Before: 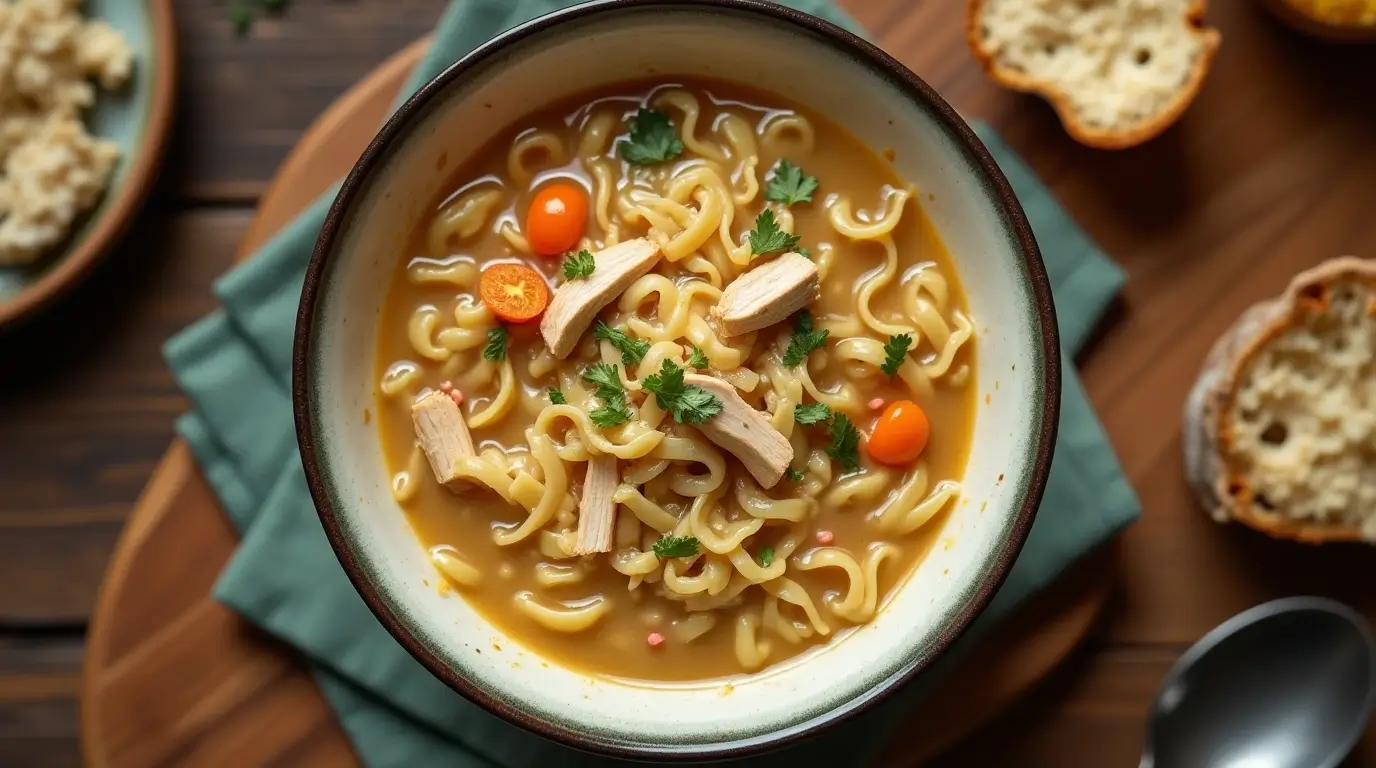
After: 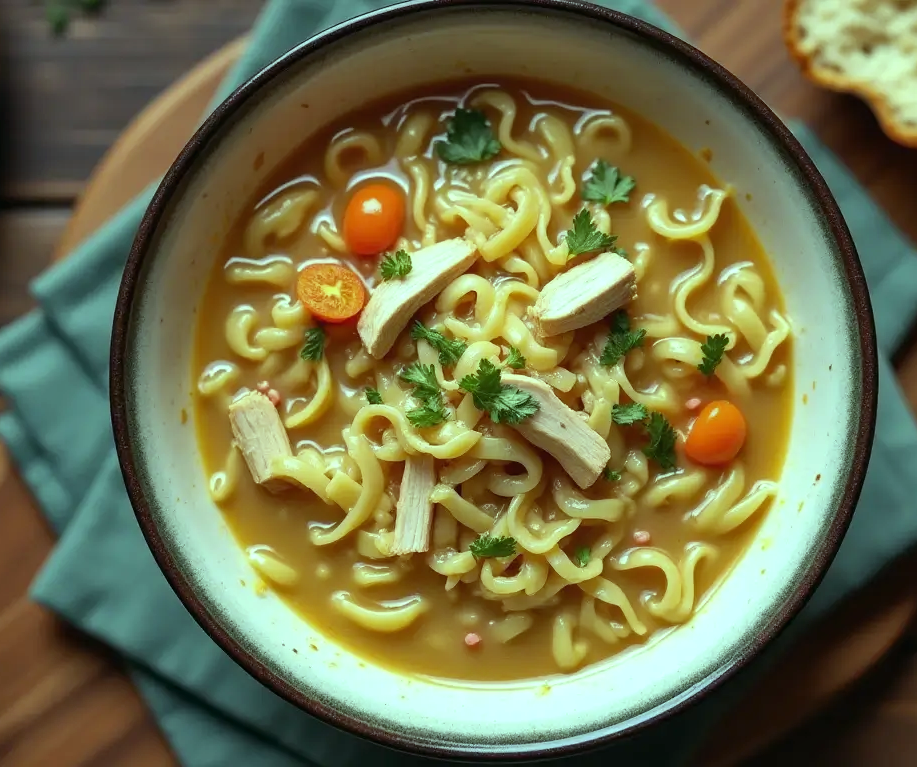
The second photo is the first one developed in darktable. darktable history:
color balance: mode lift, gamma, gain (sRGB), lift [0.997, 0.979, 1.021, 1.011], gamma [1, 1.084, 0.916, 0.998], gain [1, 0.87, 1.13, 1.101], contrast 4.55%, contrast fulcrum 38.24%, output saturation 104.09%
shadows and highlights: shadows 32.83, highlights -47.7, soften with gaussian
crop and rotate: left 13.342%, right 19.991%
